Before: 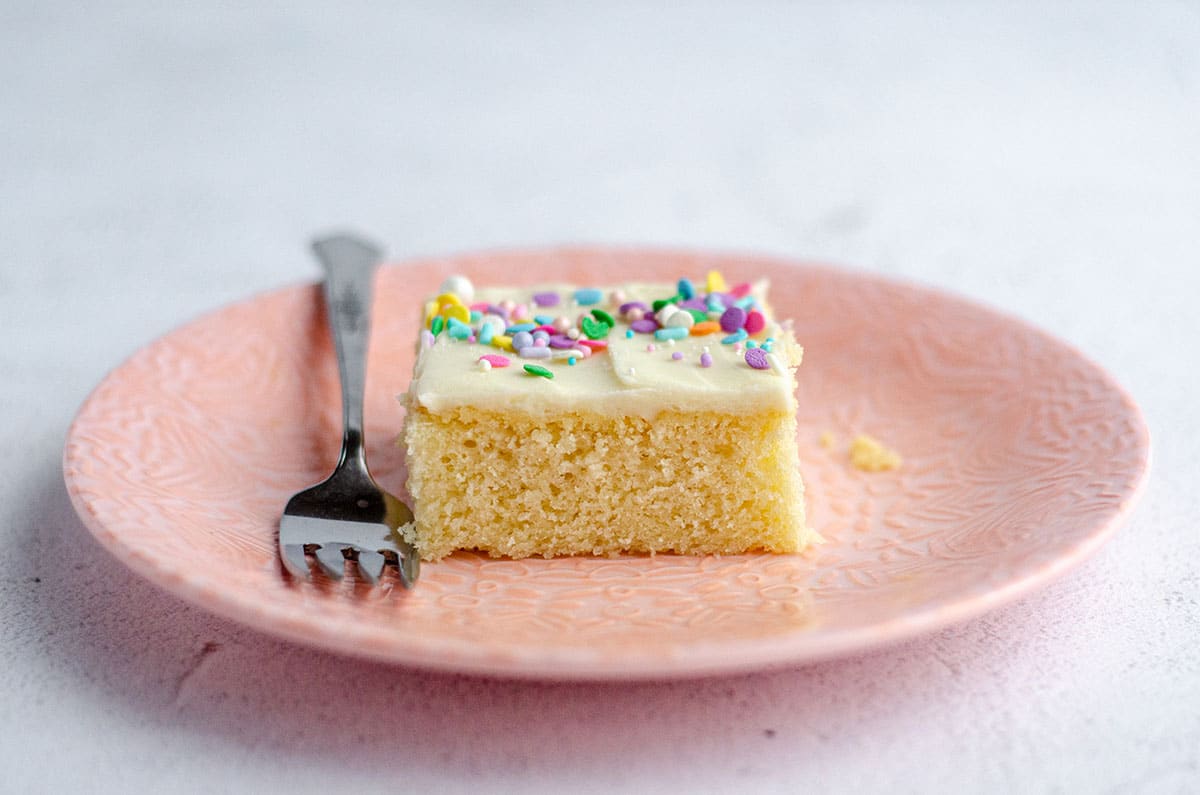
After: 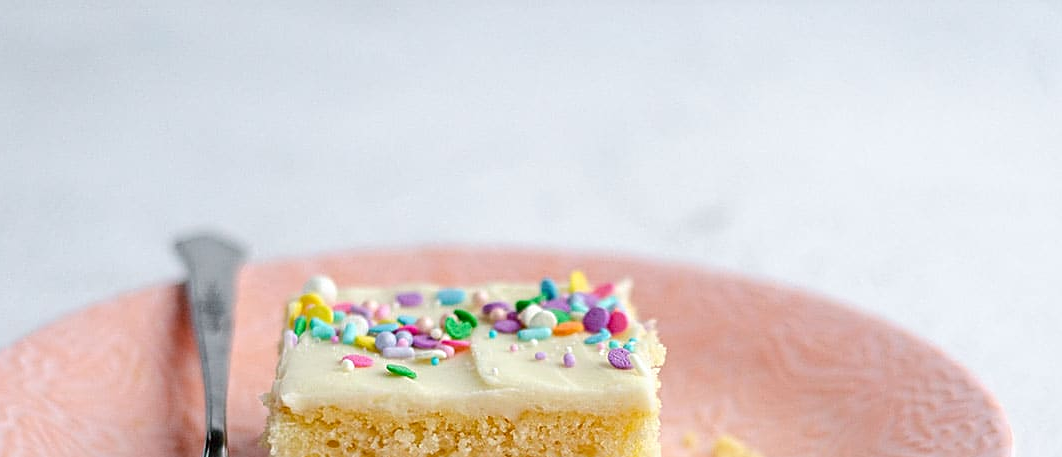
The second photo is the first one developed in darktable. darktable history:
crop and rotate: left 11.419%, bottom 42.419%
sharpen: on, module defaults
